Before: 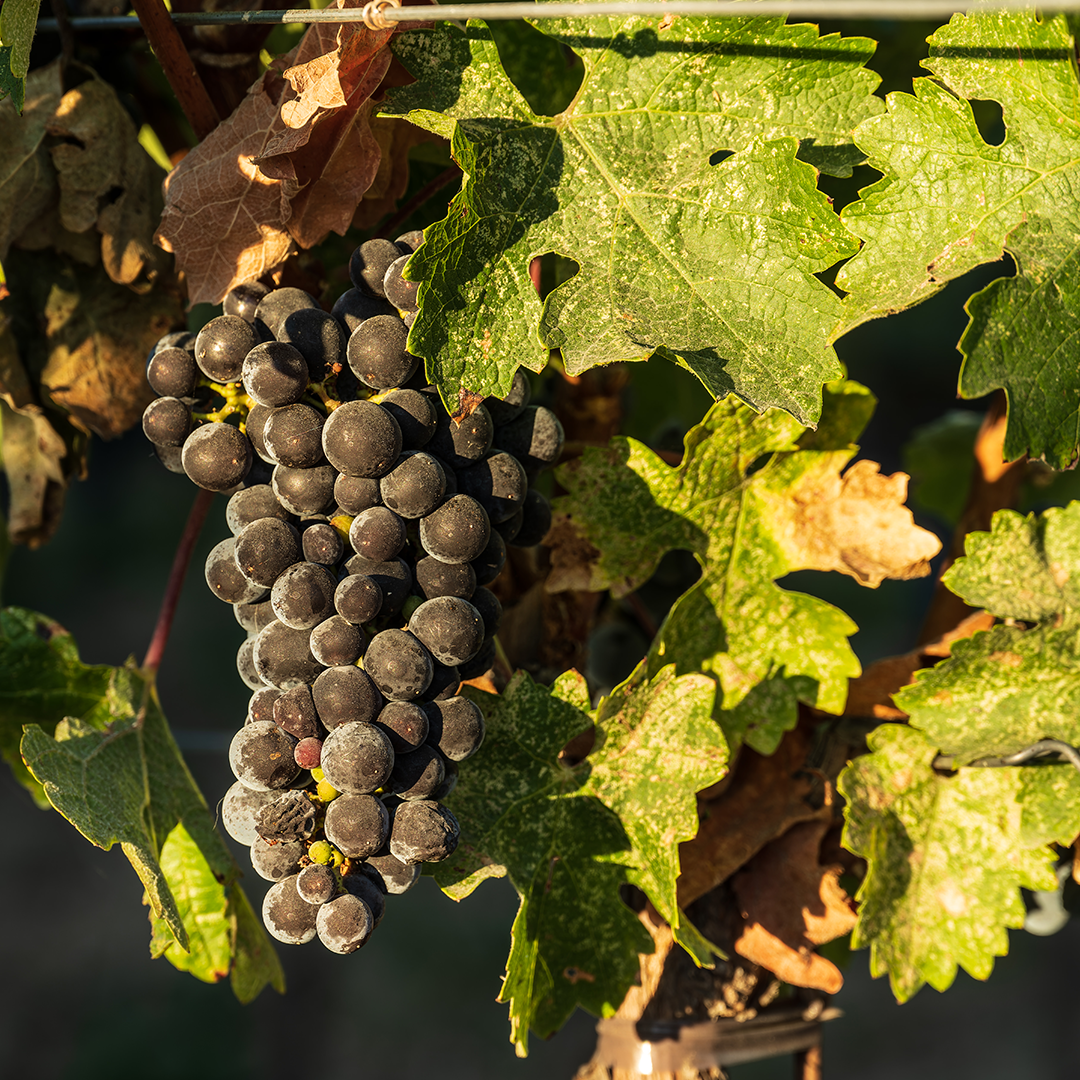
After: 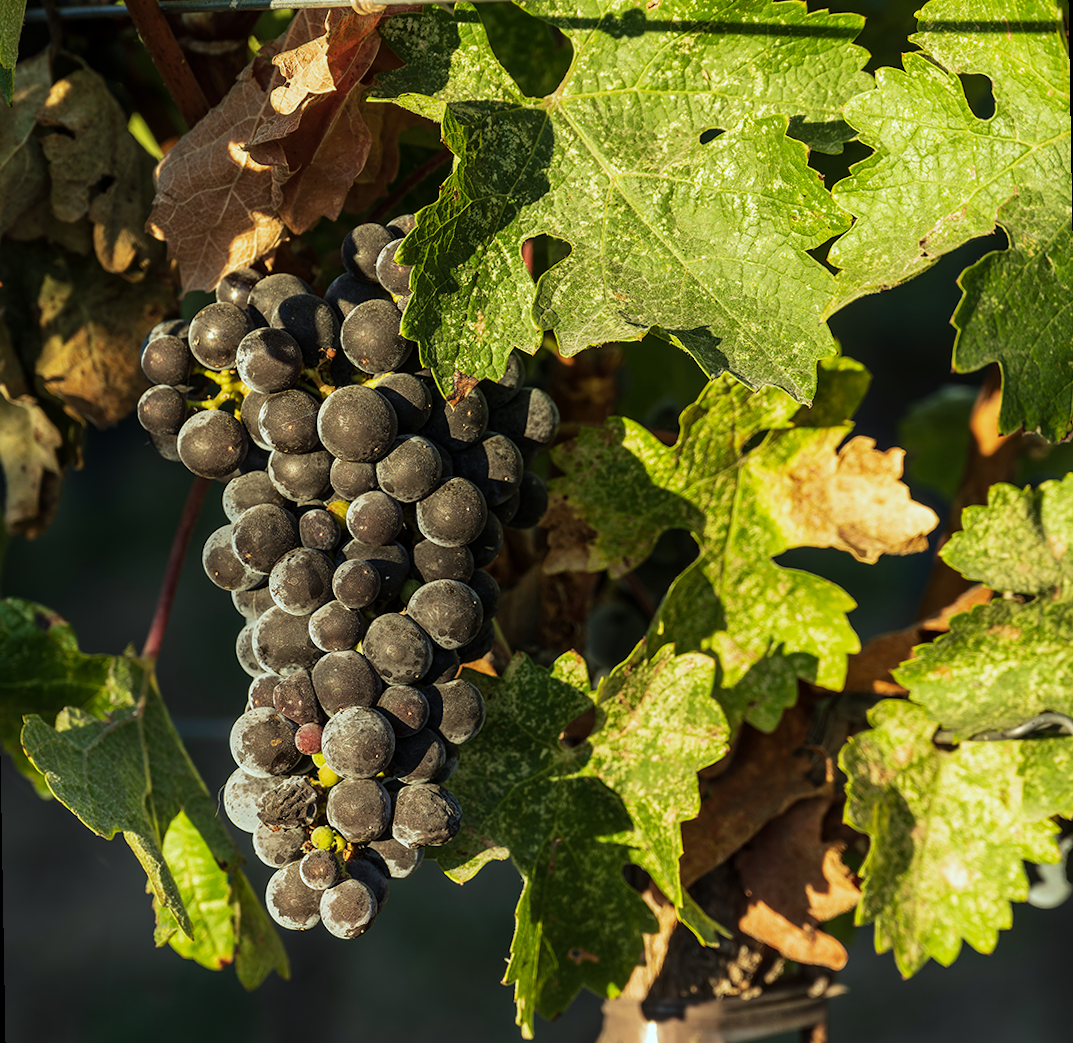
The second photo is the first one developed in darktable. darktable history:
white balance: red 0.925, blue 1.046
rotate and perspective: rotation -1°, crop left 0.011, crop right 0.989, crop top 0.025, crop bottom 0.975
